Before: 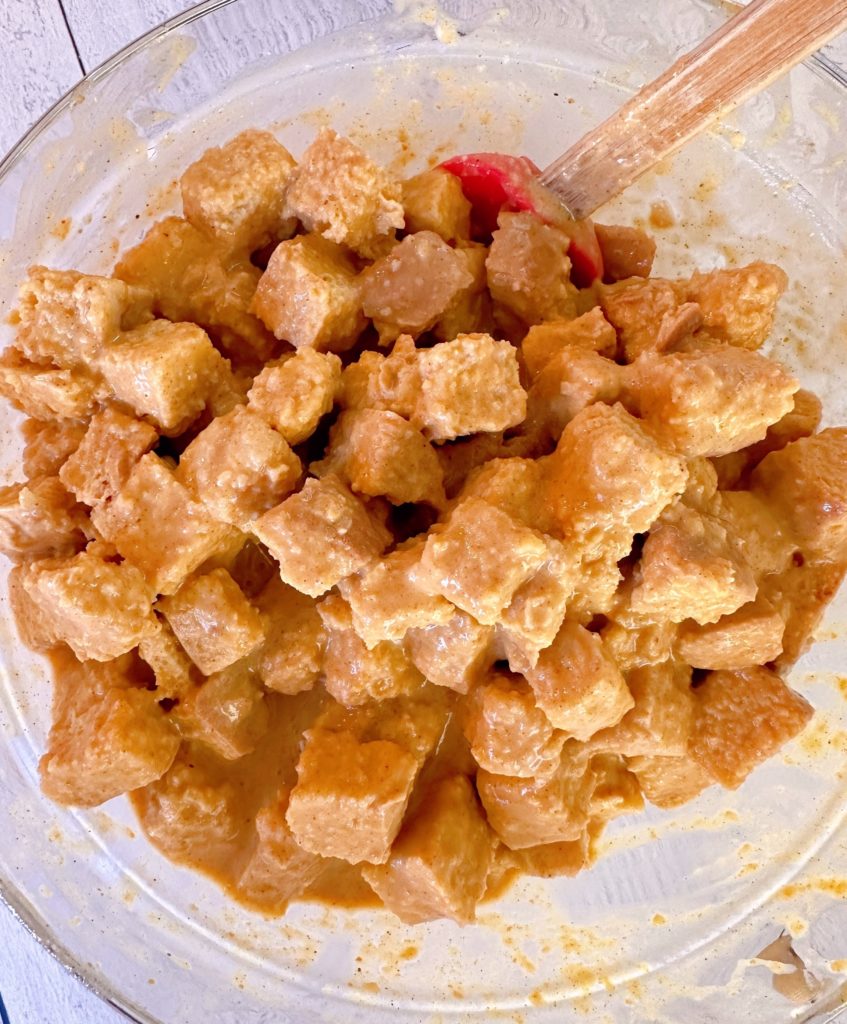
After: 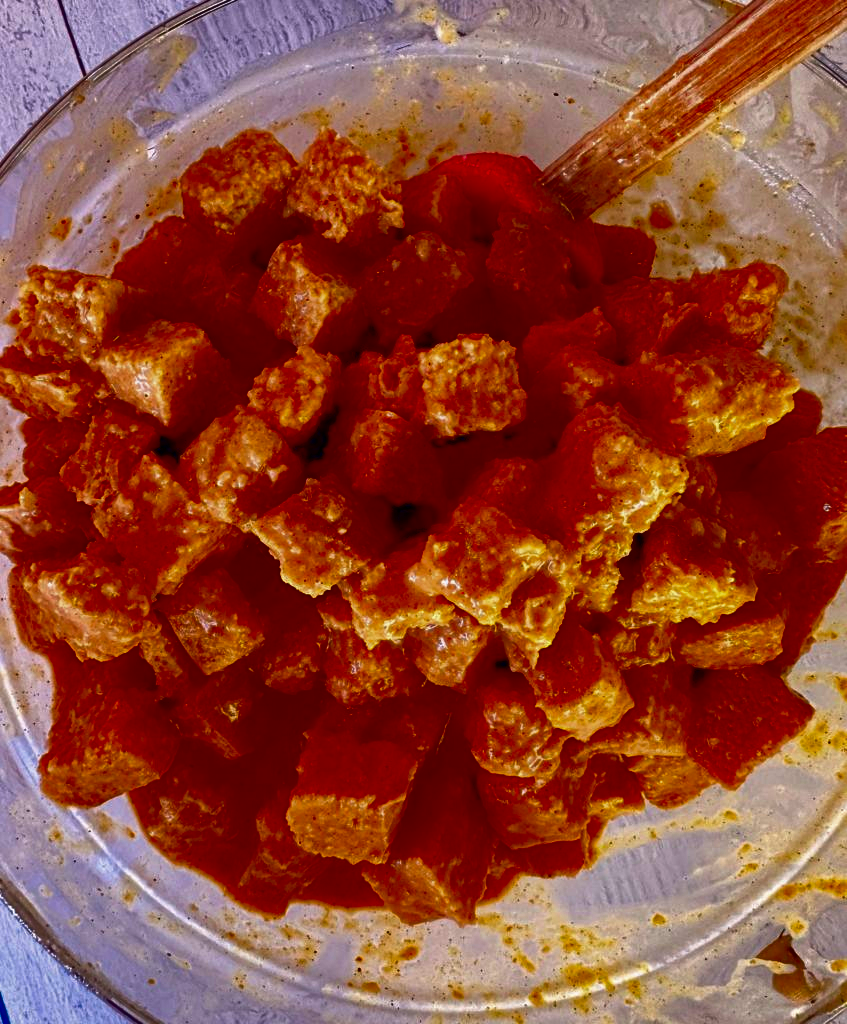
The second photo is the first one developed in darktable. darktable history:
contrast brightness saturation: brightness -0.999, saturation 0.985
